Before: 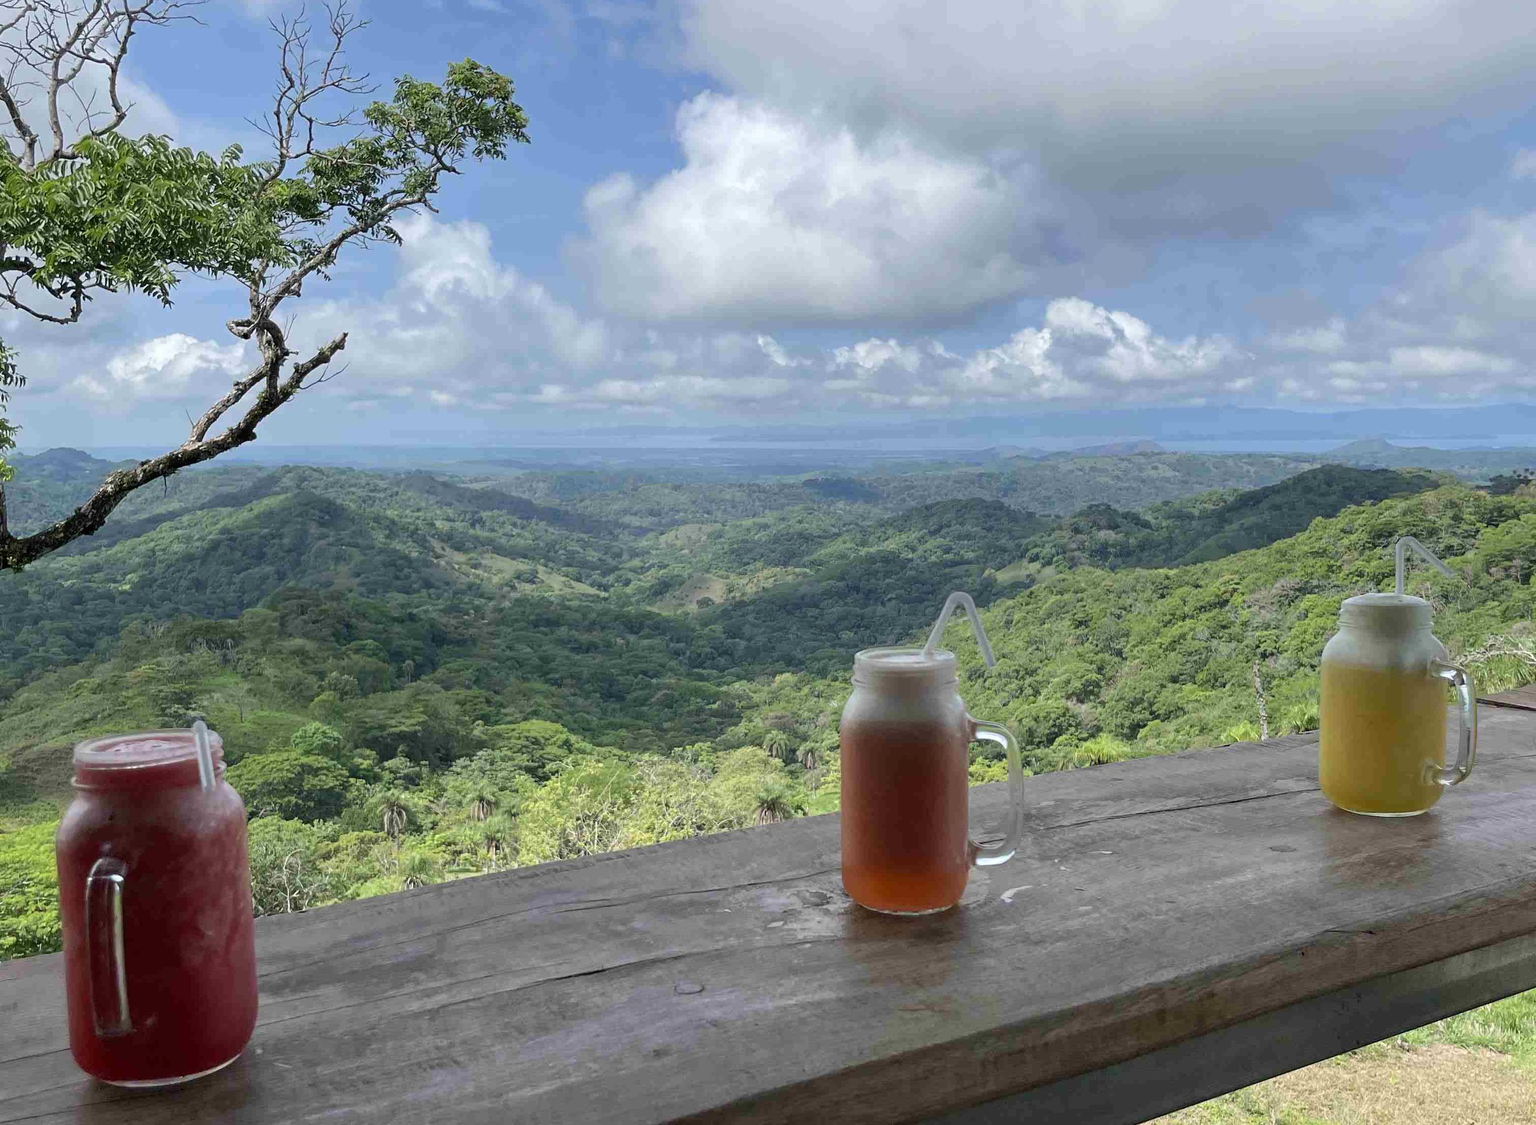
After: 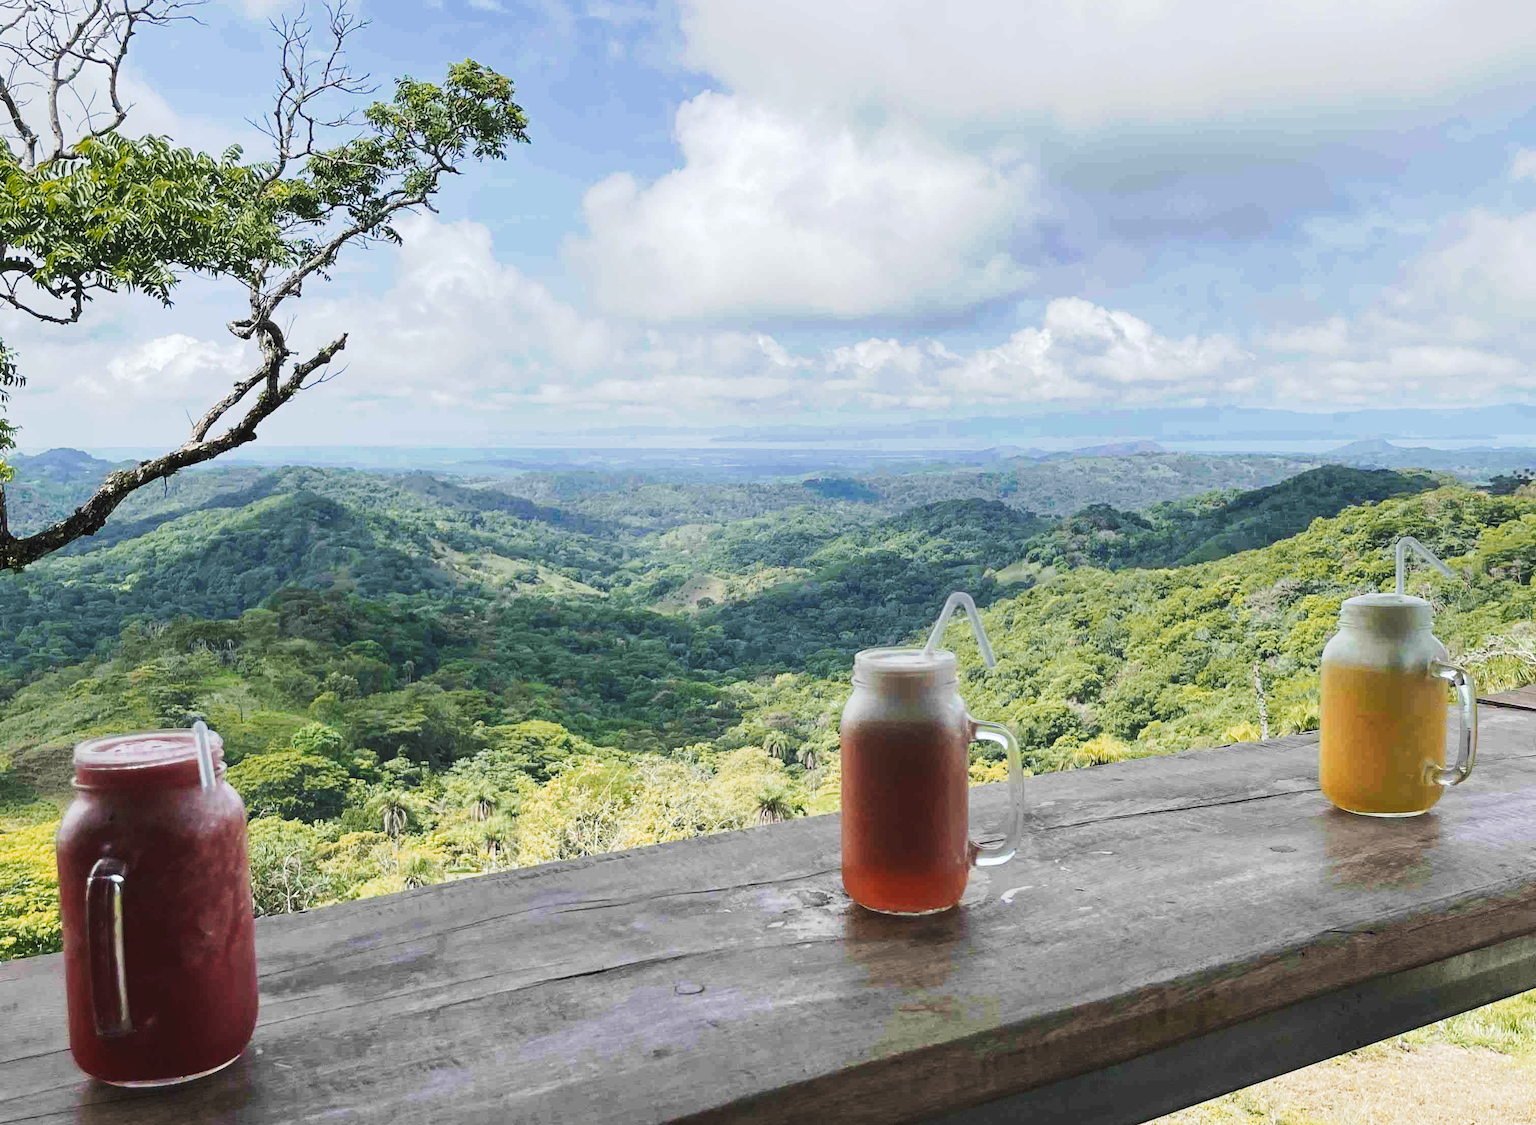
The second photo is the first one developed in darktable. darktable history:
tone curve: curves: ch0 [(0, 0) (0.003, 0.045) (0.011, 0.054) (0.025, 0.069) (0.044, 0.083) (0.069, 0.101) (0.1, 0.119) (0.136, 0.146) (0.177, 0.177) (0.224, 0.221) (0.277, 0.277) (0.335, 0.362) (0.399, 0.452) (0.468, 0.571) (0.543, 0.666) (0.623, 0.758) (0.709, 0.853) (0.801, 0.896) (0.898, 0.945) (1, 1)], preserve colors none
color zones: curves: ch1 [(0, 0.455) (0.063, 0.455) (0.286, 0.495) (0.429, 0.5) (0.571, 0.5) (0.714, 0.5) (0.857, 0.5) (1, 0.455)]; ch2 [(0, 0.532) (0.063, 0.521) (0.233, 0.447) (0.429, 0.489) (0.571, 0.5) (0.714, 0.5) (0.857, 0.5) (1, 0.532)]
